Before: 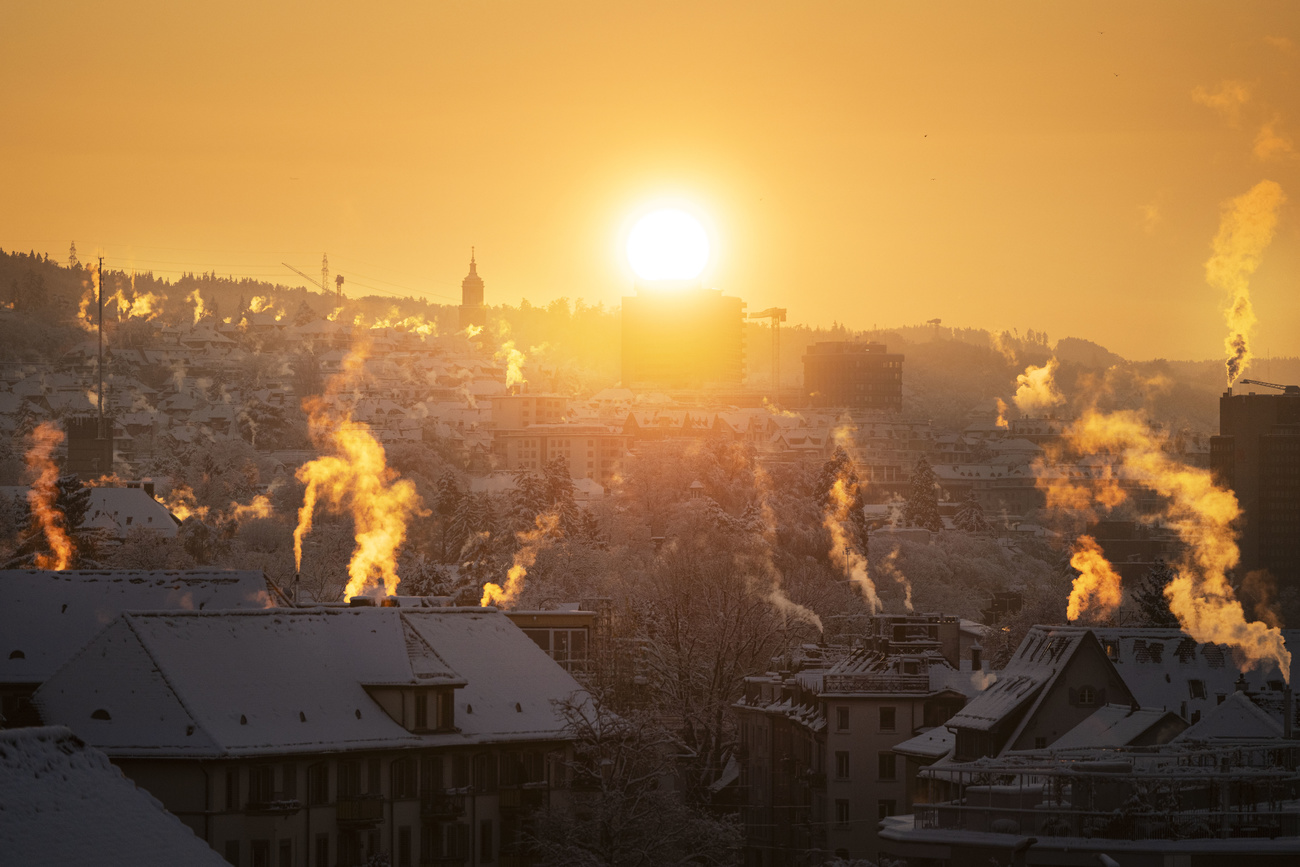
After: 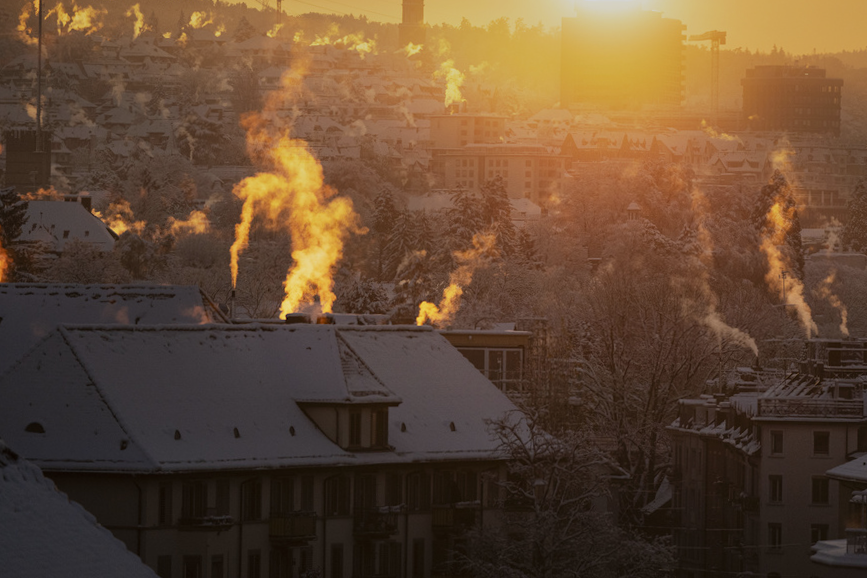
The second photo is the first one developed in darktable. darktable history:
crop and rotate: angle -0.82°, left 3.85%, top 31.828%, right 27.992%
graduated density: on, module defaults
